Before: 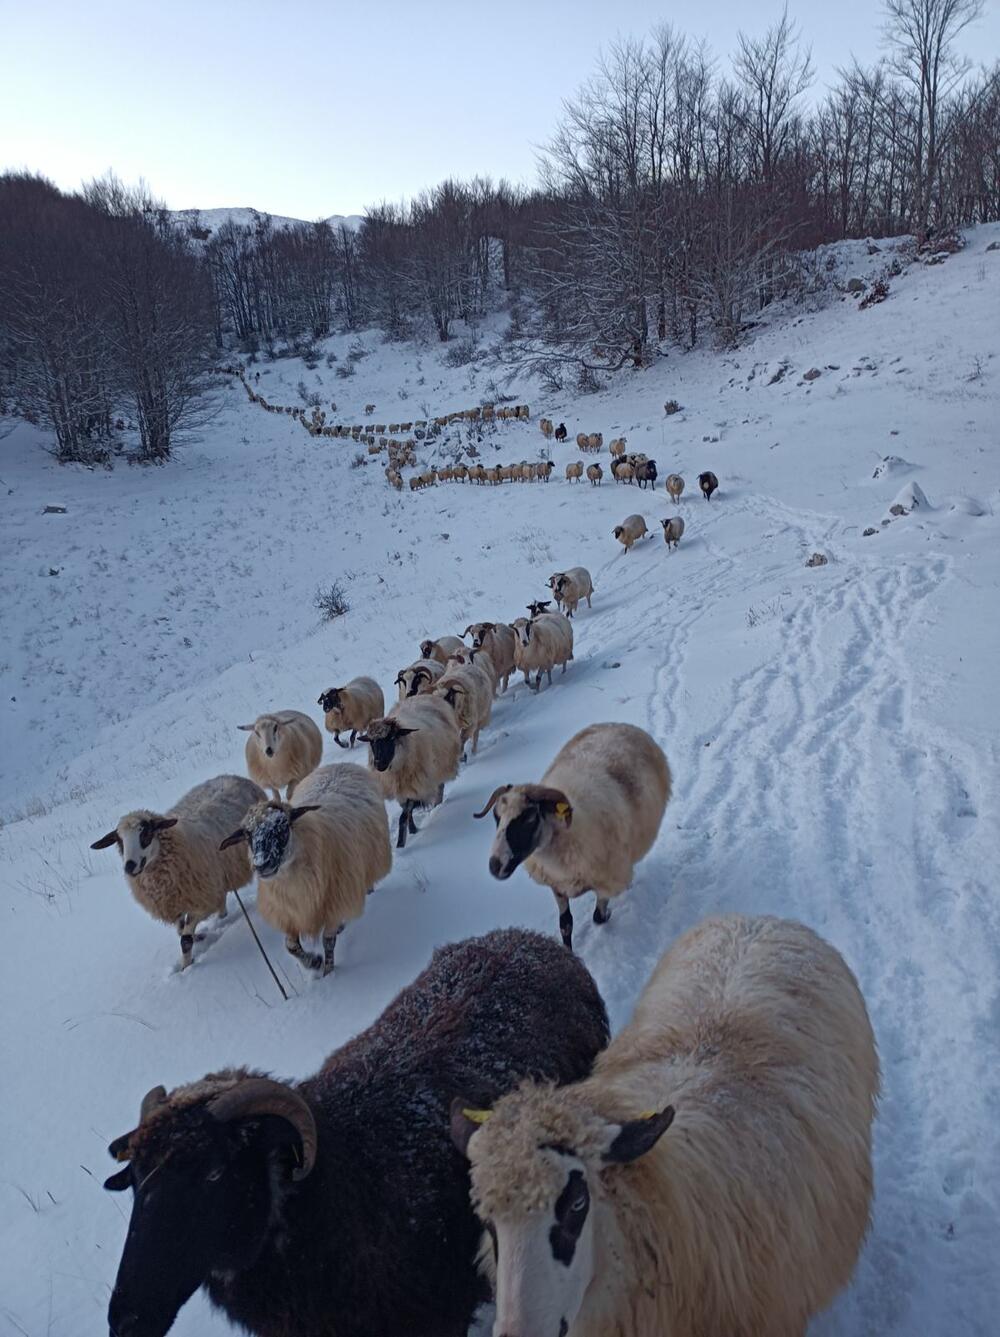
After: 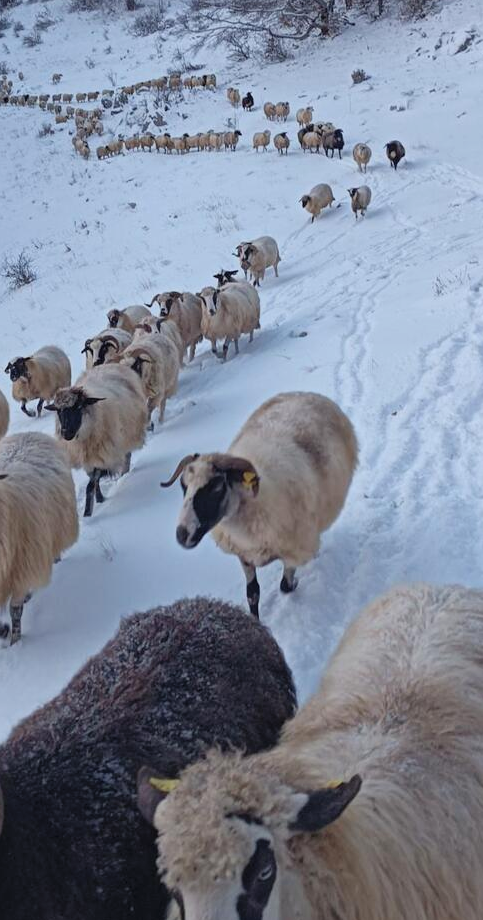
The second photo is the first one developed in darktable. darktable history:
crop: left 31.318%, top 24.79%, right 20.353%, bottom 6.369%
contrast brightness saturation: contrast 0.142, brightness 0.209
